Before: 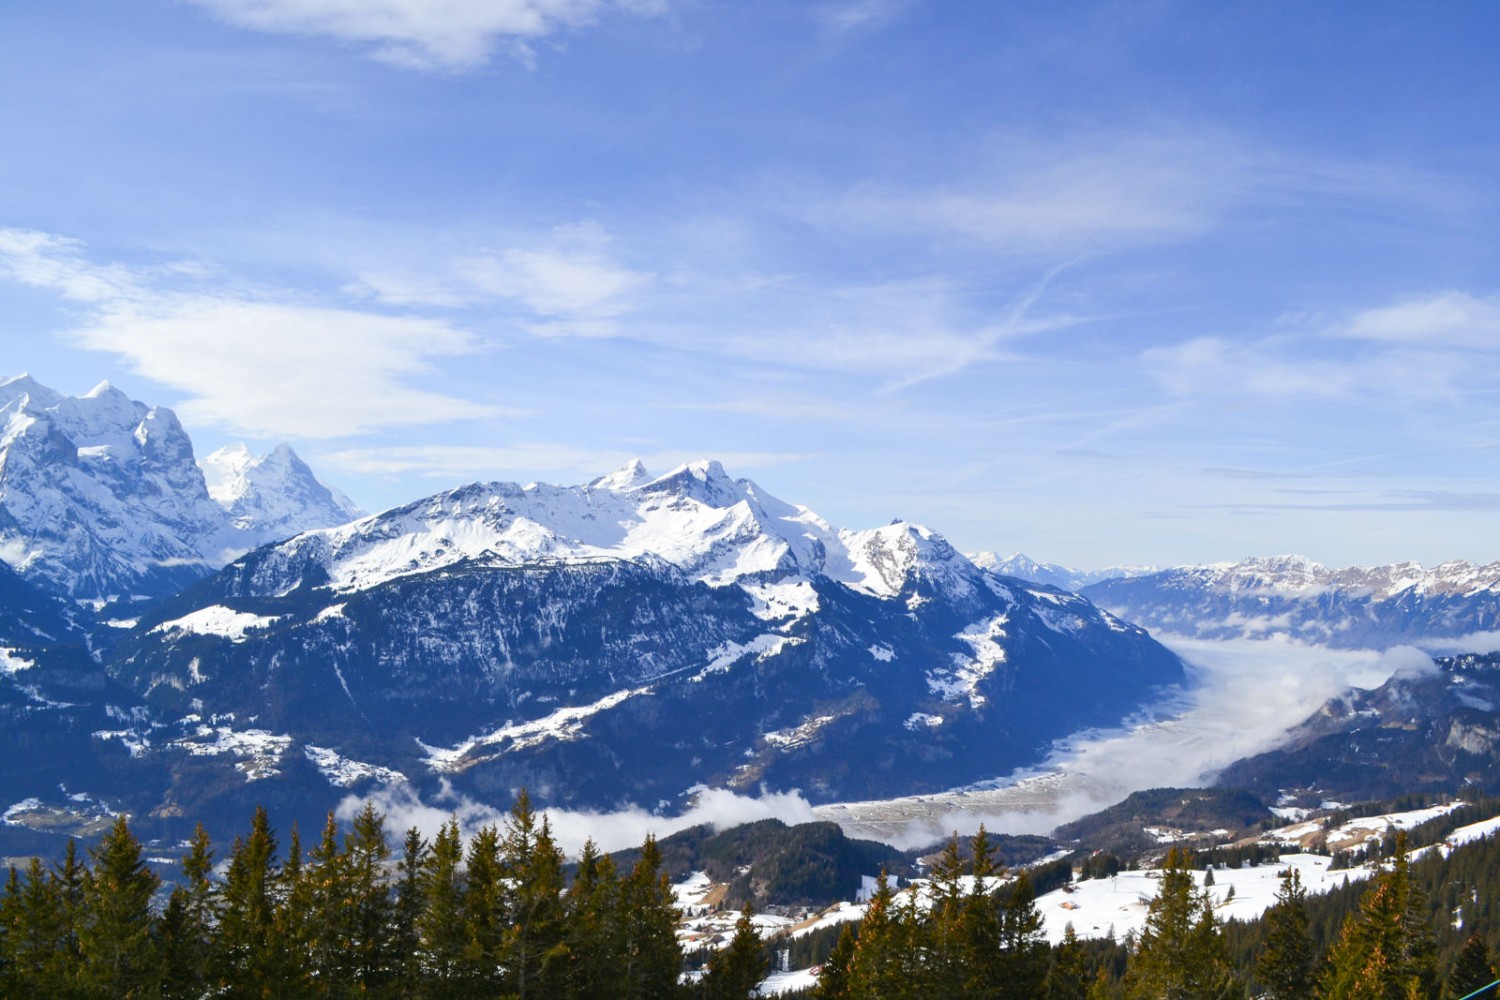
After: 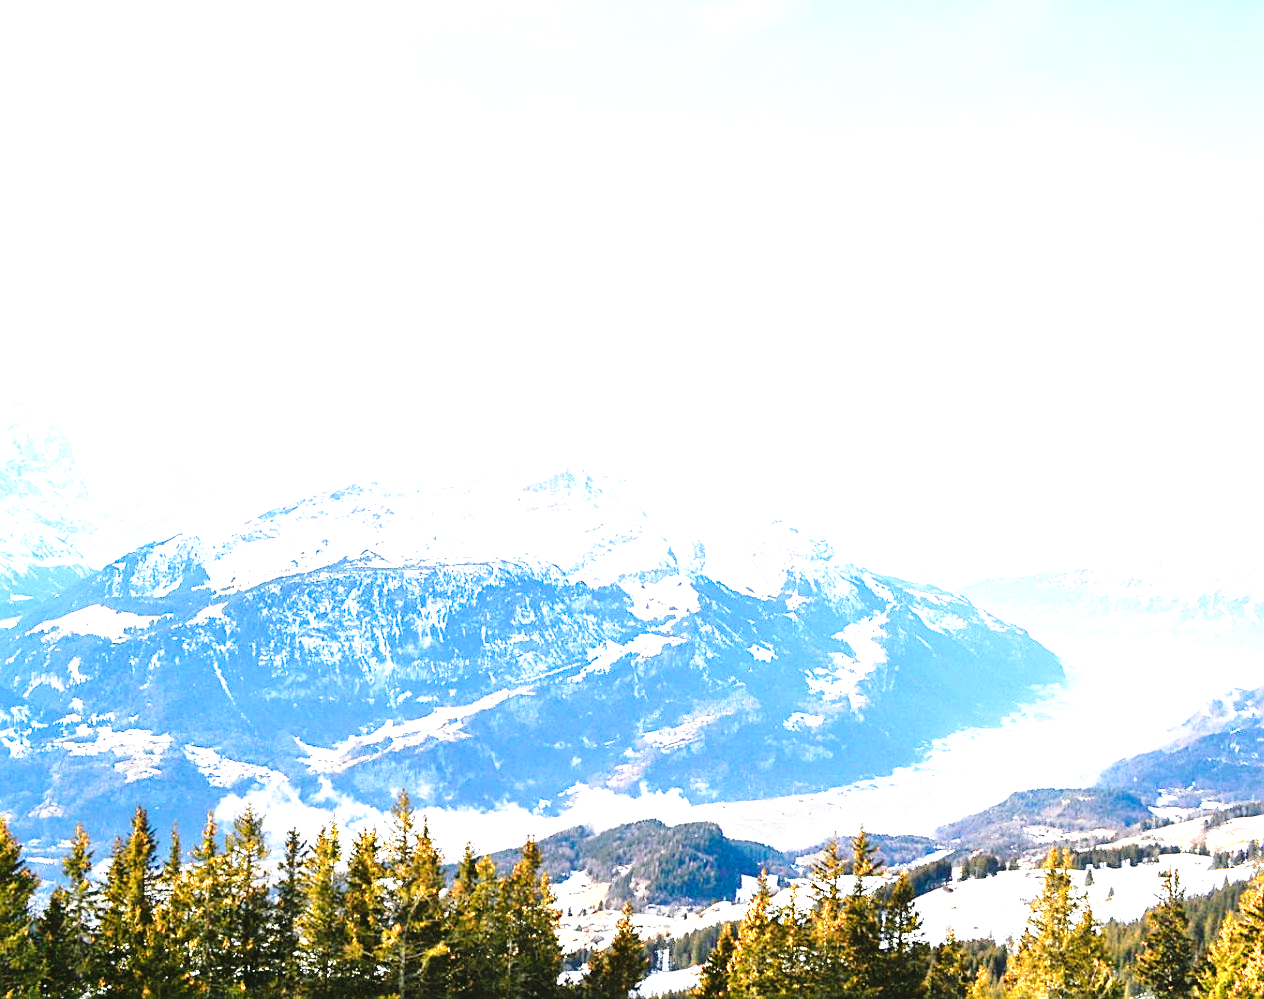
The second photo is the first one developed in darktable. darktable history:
base curve: curves: ch0 [(0, 0) (0.04, 0.03) (0.133, 0.232) (0.448, 0.748) (0.843, 0.968) (1, 1)], preserve colors none
exposure: black level correction 0, exposure 1.6 EV, compensate exposure bias true, compensate highlight preservation false
crop: left 8.026%, right 7.374%
sharpen: on, module defaults
color zones: curves: ch0 [(0.018, 0.548) (0.224, 0.64) (0.425, 0.447) (0.675, 0.575) (0.732, 0.579)]; ch1 [(0.066, 0.487) (0.25, 0.5) (0.404, 0.43) (0.75, 0.421) (0.956, 0.421)]; ch2 [(0.044, 0.561) (0.215, 0.465) (0.399, 0.544) (0.465, 0.548) (0.614, 0.447) (0.724, 0.43) (0.882, 0.623) (0.956, 0.632)]
